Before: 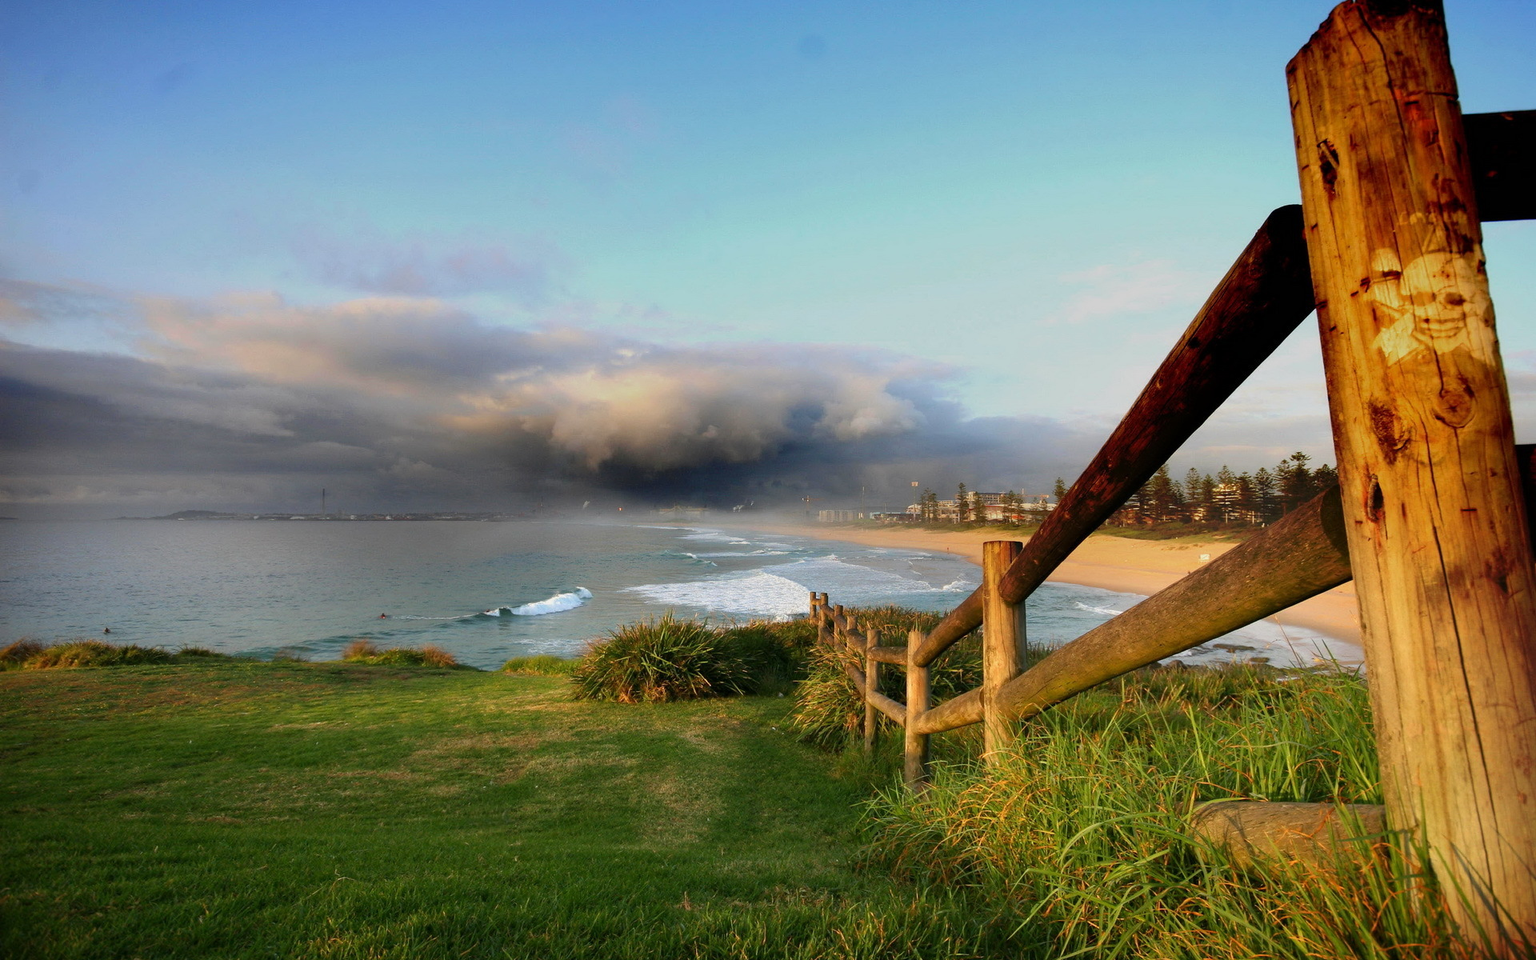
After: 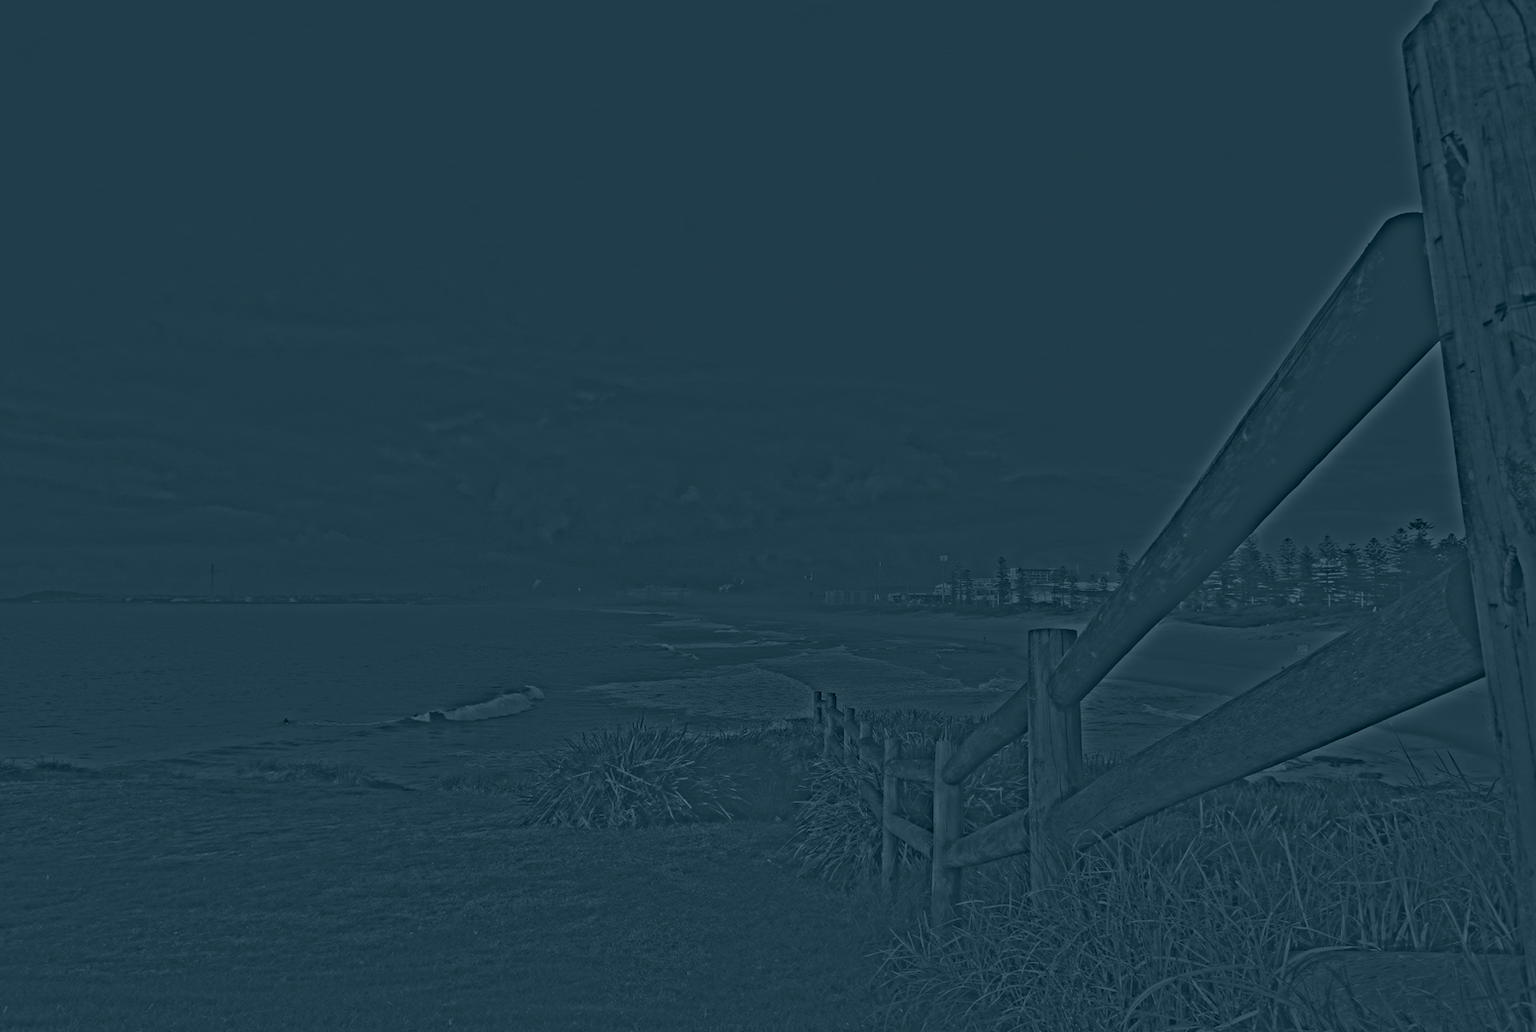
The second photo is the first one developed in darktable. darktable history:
contrast brightness saturation: contrast 0.08, saturation 0.2
colorize: hue 194.4°, saturation 29%, source mix 61.75%, lightness 3.98%, version 1
haze removal: compatibility mode true, adaptive false
highpass: sharpness 25.84%, contrast boost 14.94%
color balance: output saturation 98.5%
exposure: compensate highlight preservation false
crop: left 9.929%, top 3.475%, right 9.188%, bottom 9.529%
shadows and highlights: shadows 37.27, highlights -28.18, soften with gaussian
